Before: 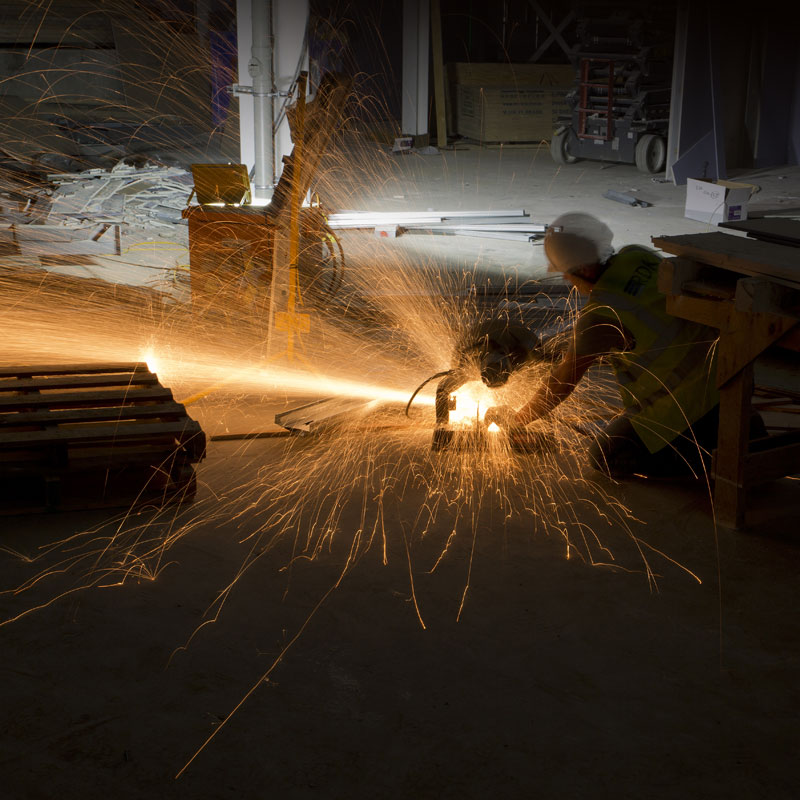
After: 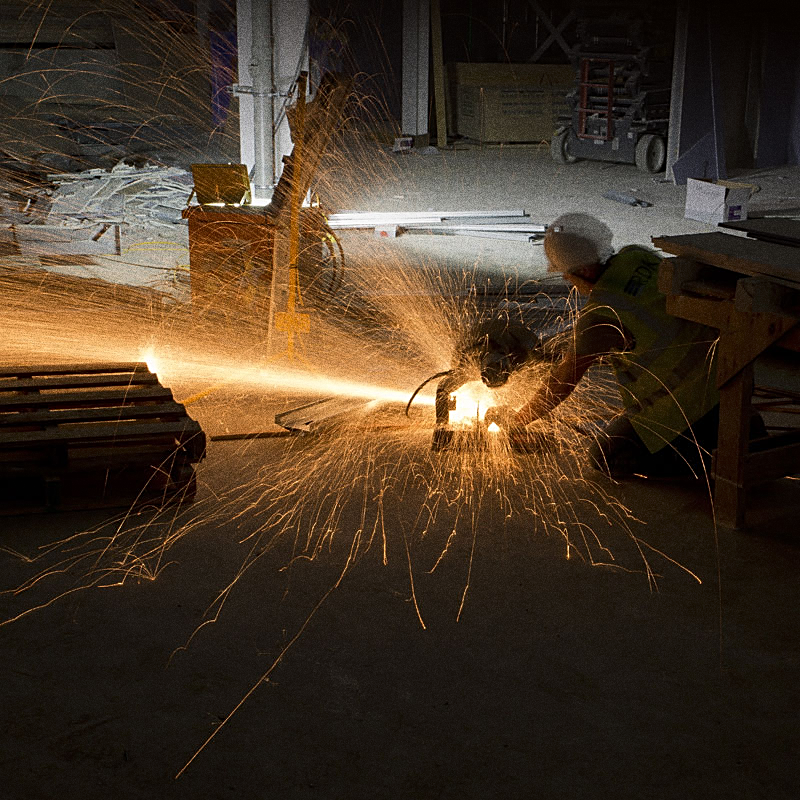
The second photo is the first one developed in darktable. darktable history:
sharpen: on, module defaults
grain: coarseness 10.62 ISO, strength 55.56%
